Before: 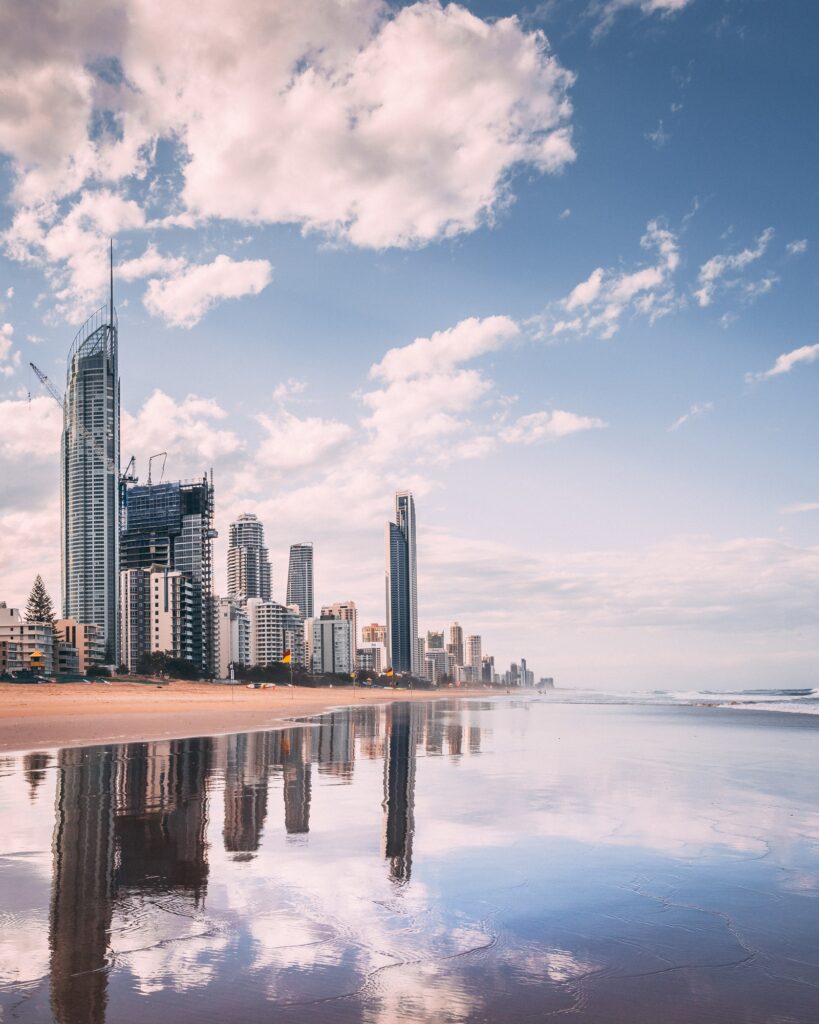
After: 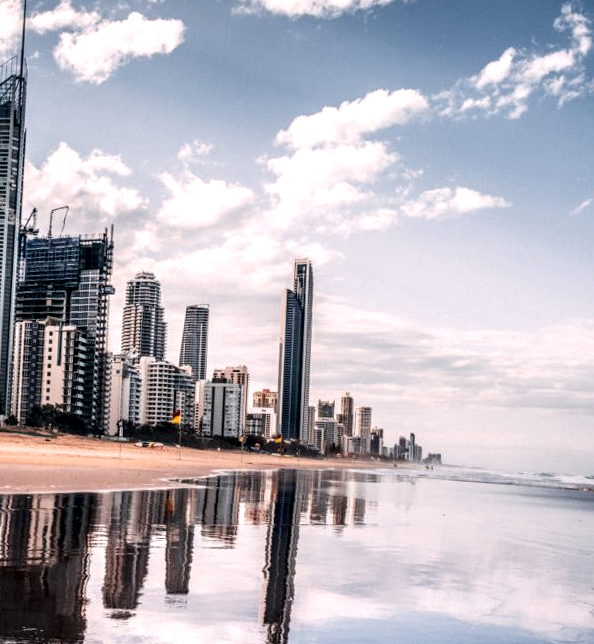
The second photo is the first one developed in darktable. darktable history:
crop and rotate: angle -3.37°, left 9.79%, top 20.73%, right 12.42%, bottom 11.82%
white balance: emerald 1
local contrast: highlights 20%, detail 197%
